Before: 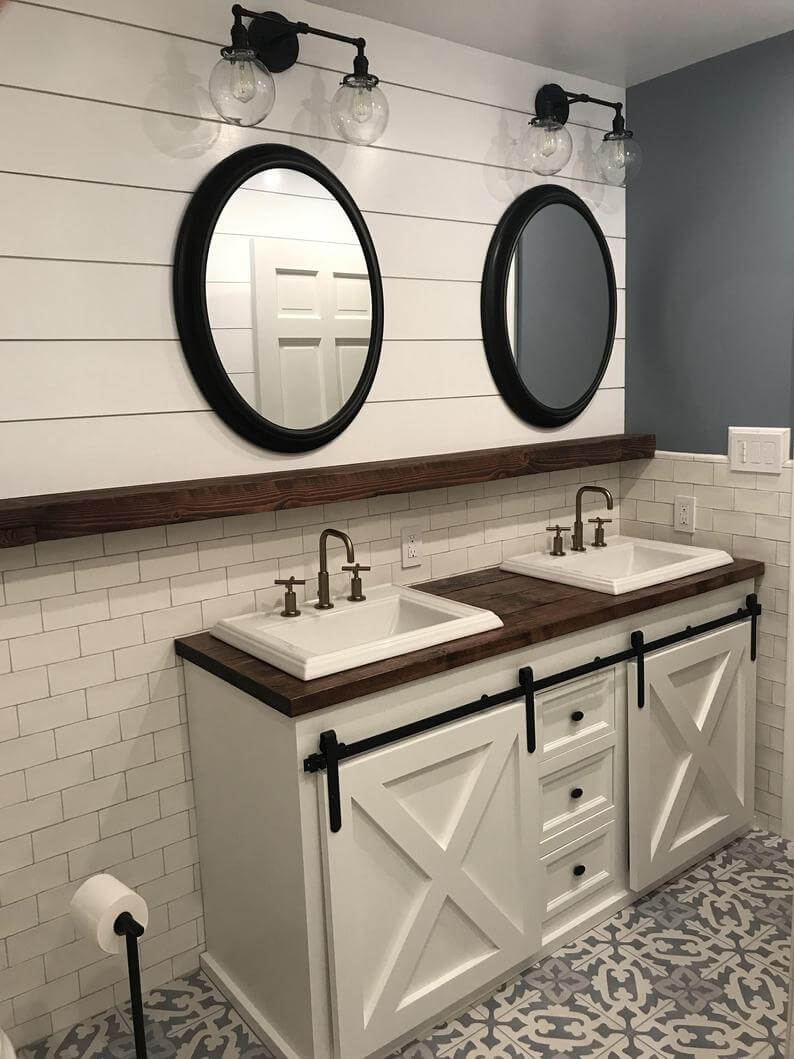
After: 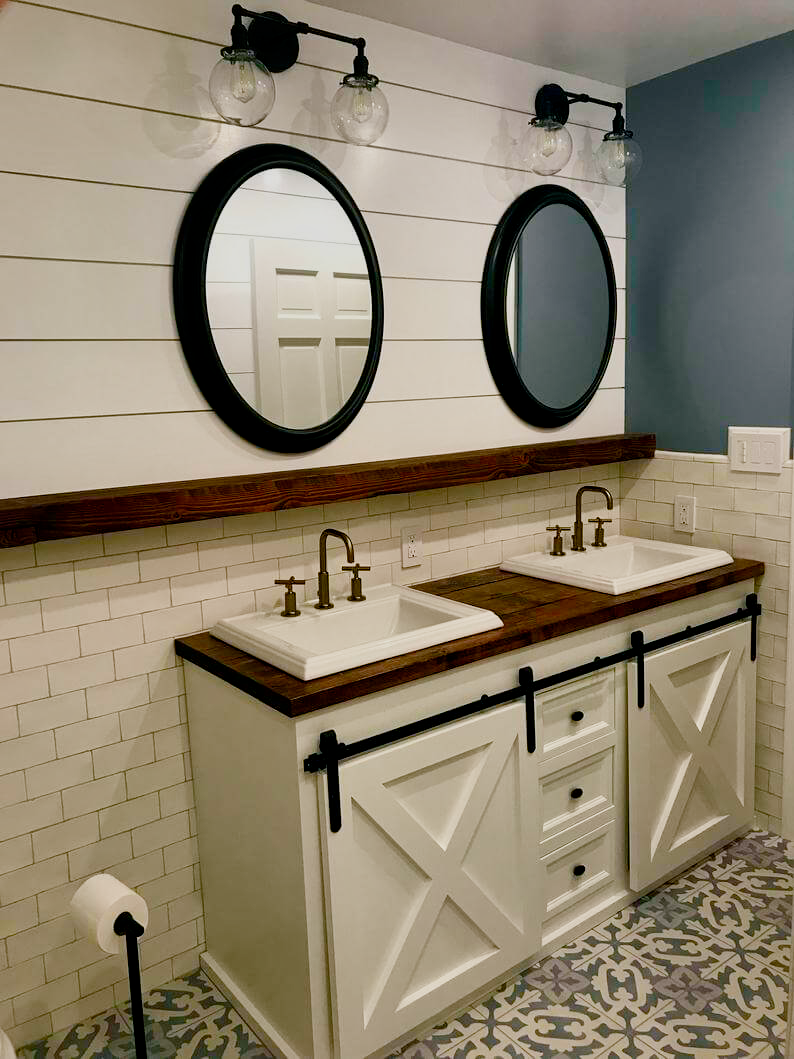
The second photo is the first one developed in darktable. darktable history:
color balance rgb: shadows lift › luminance -7.323%, shadows lift › chroma 2.159%, shadows lift › hue 198.25°, linear chroma grading › global chroma 9.985%, perceptual saturation grading › global saturation 20%, perceptual saturation grading › highlights -25.296%, perceptual saturation grading › shadows 49.876%, global vibrance 50.474%
filmic rgb: black relative exposure -7.87 EV, white relative exposure 4.12 EV, threshold 3.04 EV, hardness 4.08, latitude 52.02%, contrast 1.013, shadows ↔ highlights balance 5.25%, preserve chrominance no, color science v4 (2020), type of noise poissonian, enable highlight reconstruction true
local contrast: mode bilateral grid, contrast 21, coarseness 50, detail 119%, midtone range 0.2
shadows and highlights: soften with gaussian
